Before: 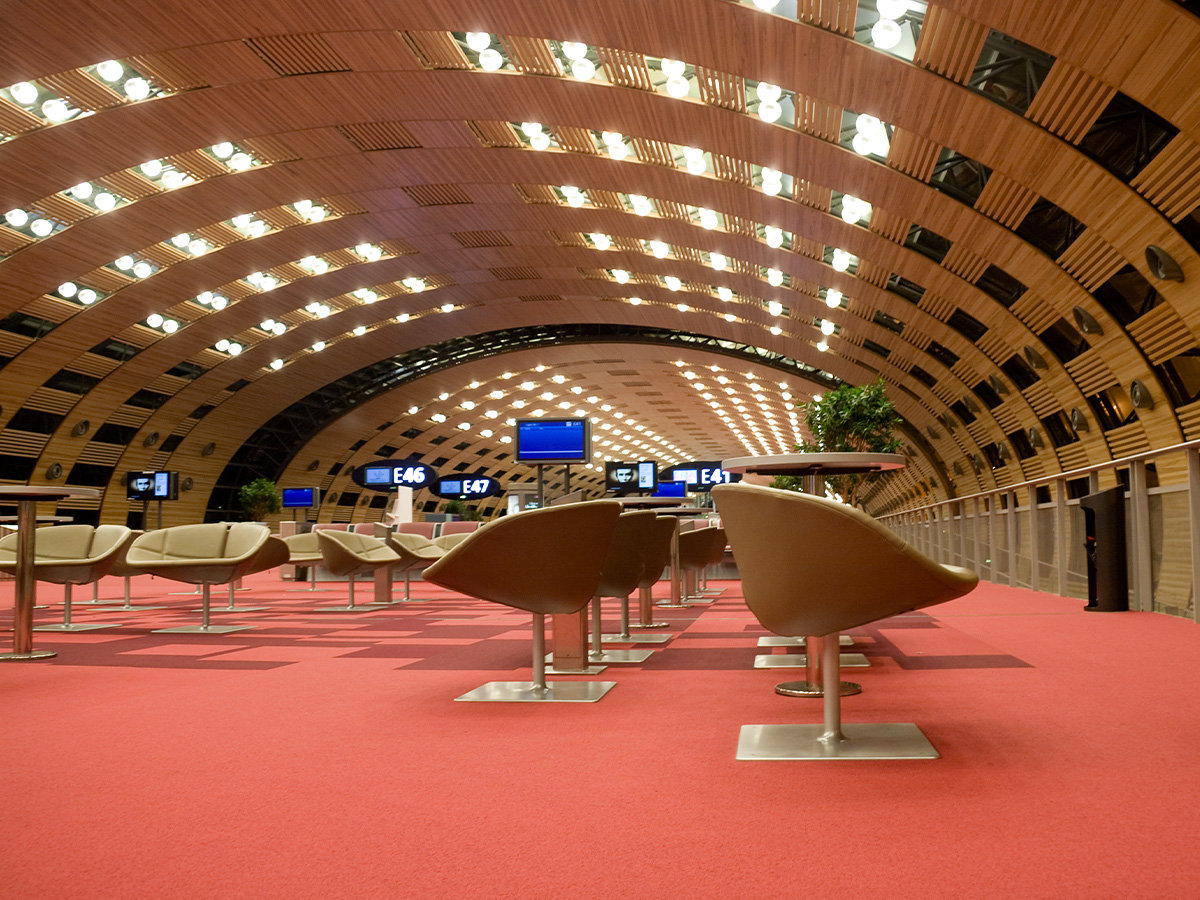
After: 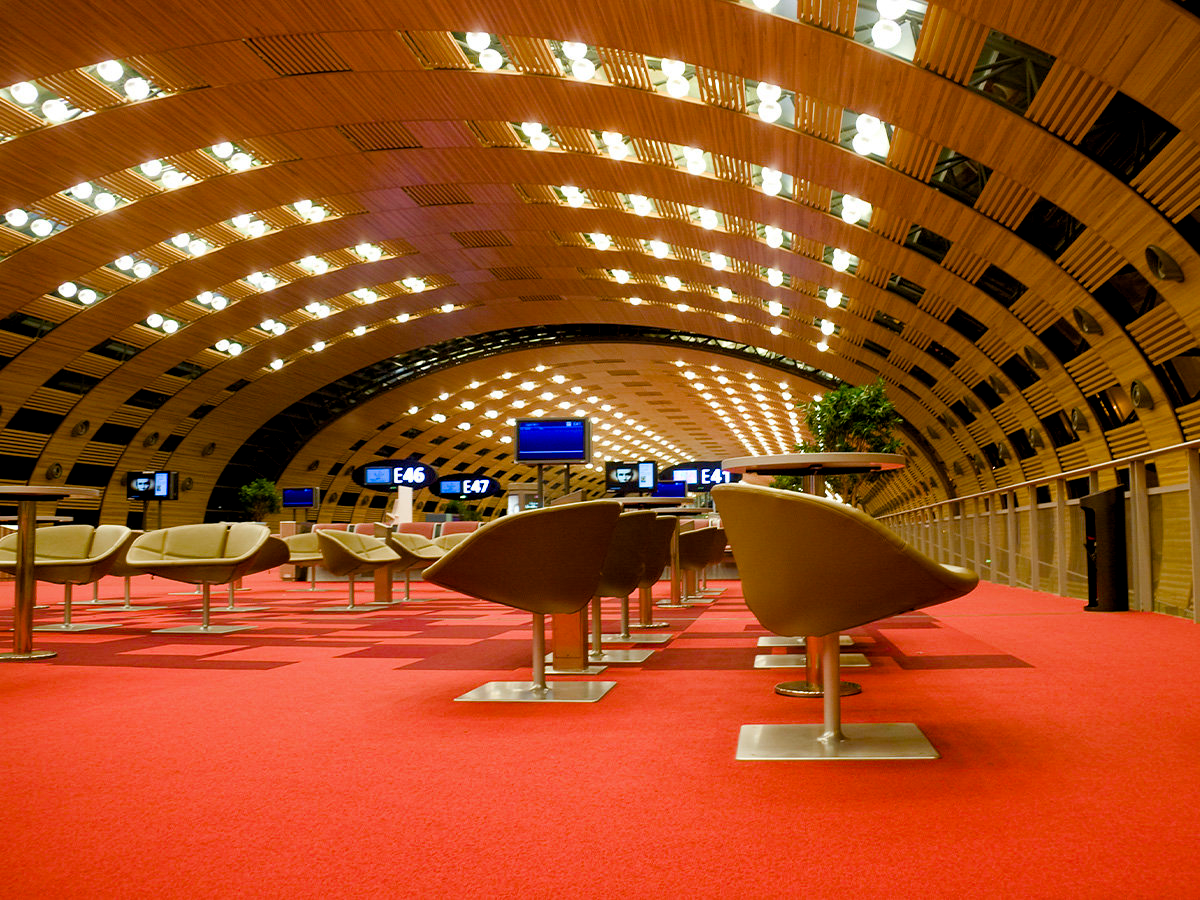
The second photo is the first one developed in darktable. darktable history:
color balance rgb: global offset › luminance -0.407%, perceptual saturation grading › global saturation 39.037%, perceptual saturation grading › highlights -25.852%, perceptual saturation grading › mid-tones 34.579%, perceptual saturation grading › shadows 35.448%, global vibrance 9.9%
